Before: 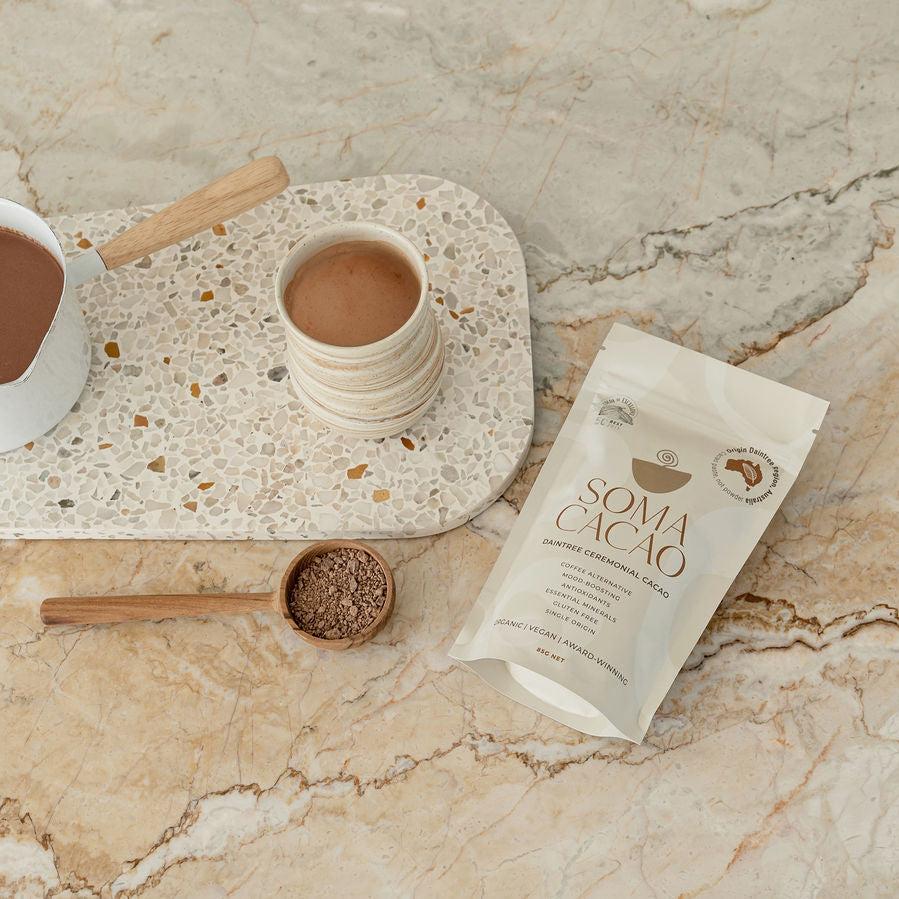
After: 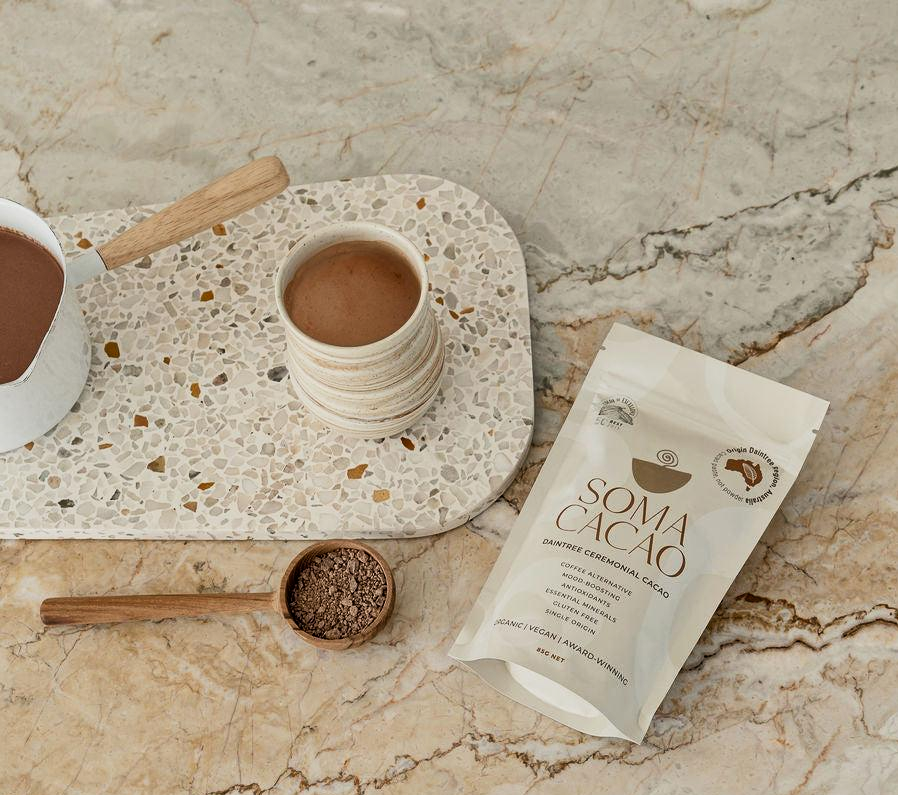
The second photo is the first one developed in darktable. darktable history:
crop and rotate: top 0%, bottom 11.49%
filmic rgb: black relative exposure -8.07 EV, white relative exposure 3 EV, hardness 5.35, contrast 1.25
shadows and highlights: soften with gaussian
